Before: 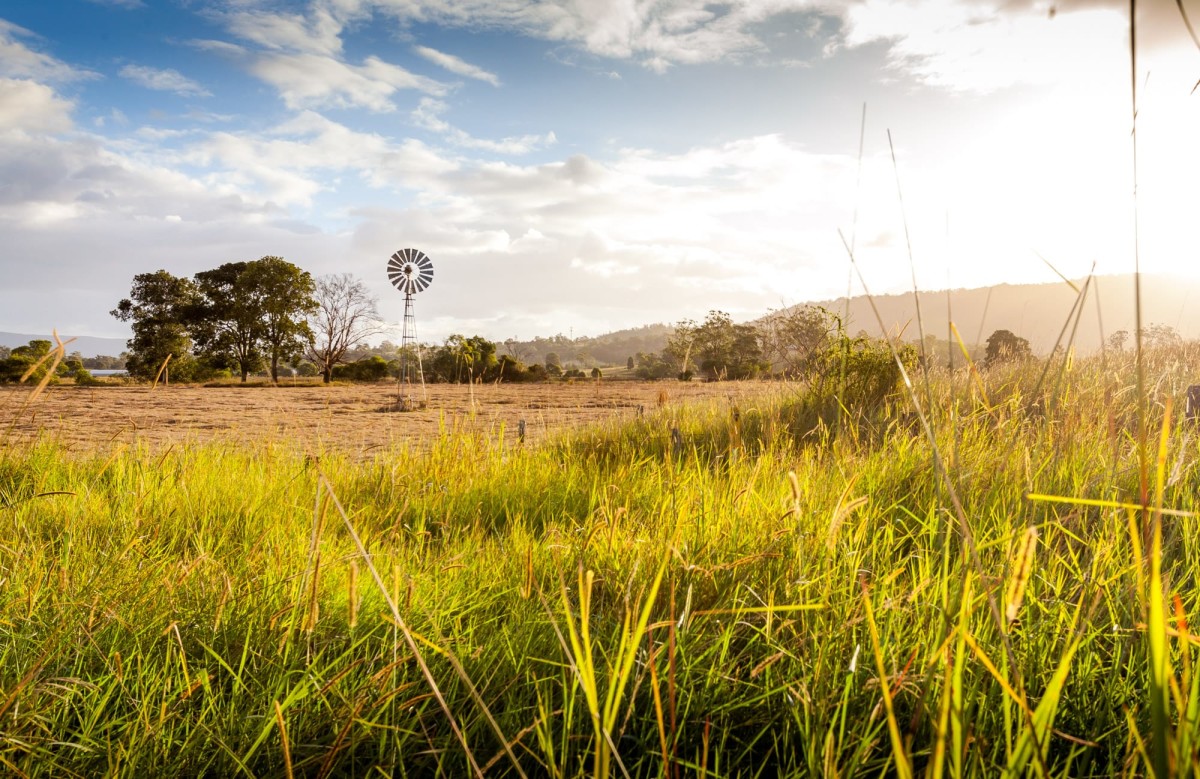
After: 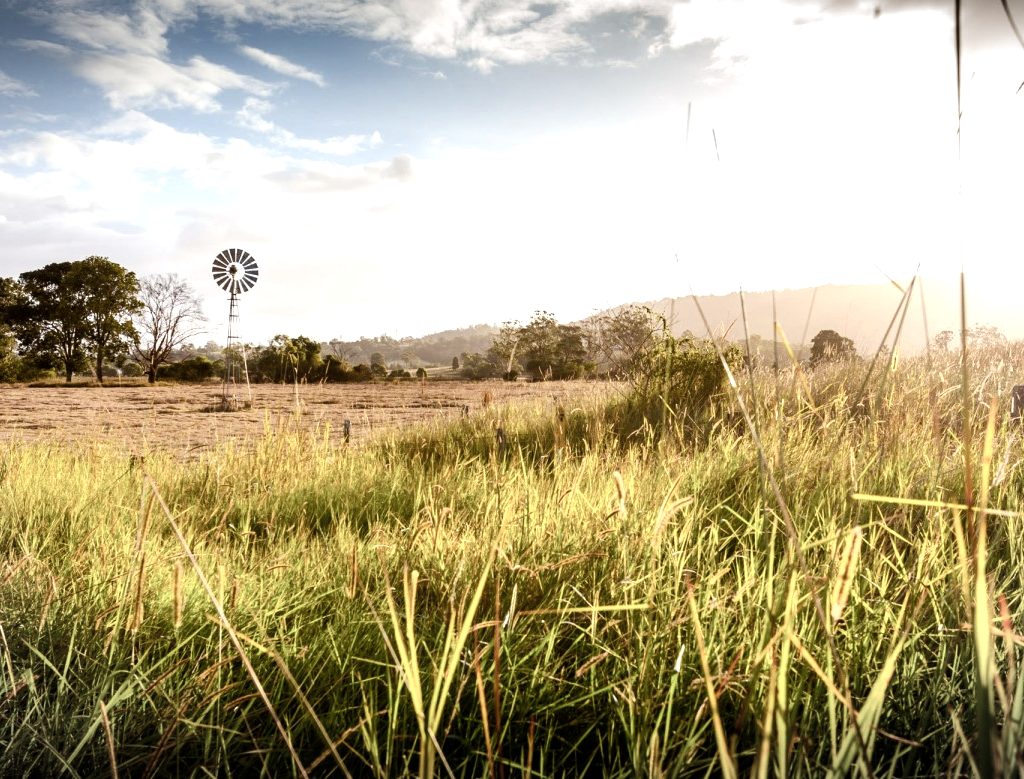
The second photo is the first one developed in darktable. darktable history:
contrast brightness saturation: contrast 0.06, brightness -0.01, saturation -0.23
vignetting: fall-off start 100%, brightness -0.282, width/height ratio 1.31
color balance rgb: shadows lift › luminance -20%, power › hue 72.24°, highlights gain › luminance 15%, global offset › hue 171.6°, perceptual saturation grading › highlights -30%, perceptual saturation grading › shadows 20%, global vibrance 30%, contrast 10%
crop and rotate: left 14.584%
